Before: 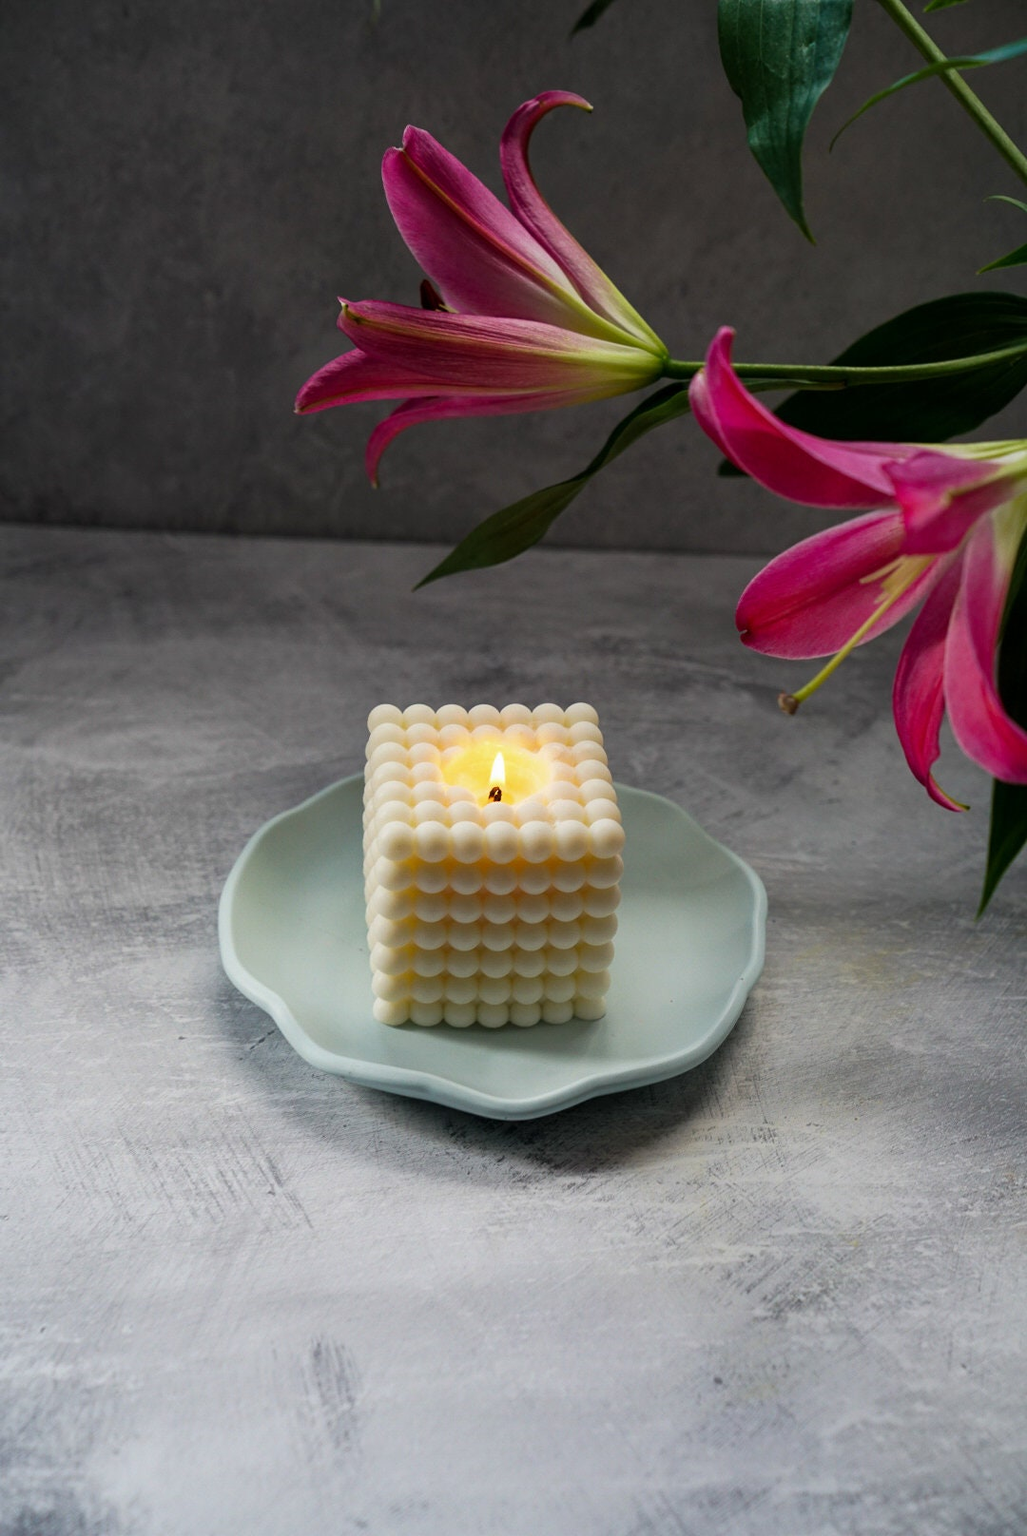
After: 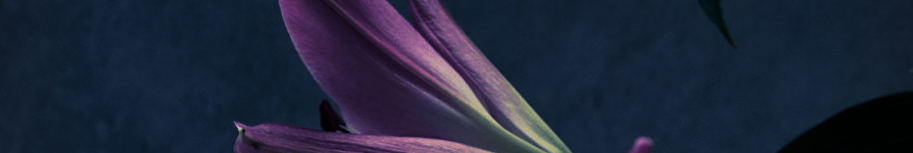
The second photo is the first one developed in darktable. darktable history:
vignetting: fall-off radius 60.92%
crop and rotate: left 9.644%, top 9.491%, right 6.021%, bottom 80.509%
rotate and perspective: rotation -1.32°, lens shift (horizontal) -0.031, crop left 0.015, crop right 0.985, crop top 0.047, crop bottom 0.982
contrast brightness saturation: brightness -0.09
split-toning: shadows › hue 226.8°, shadows › saturation 0.84
